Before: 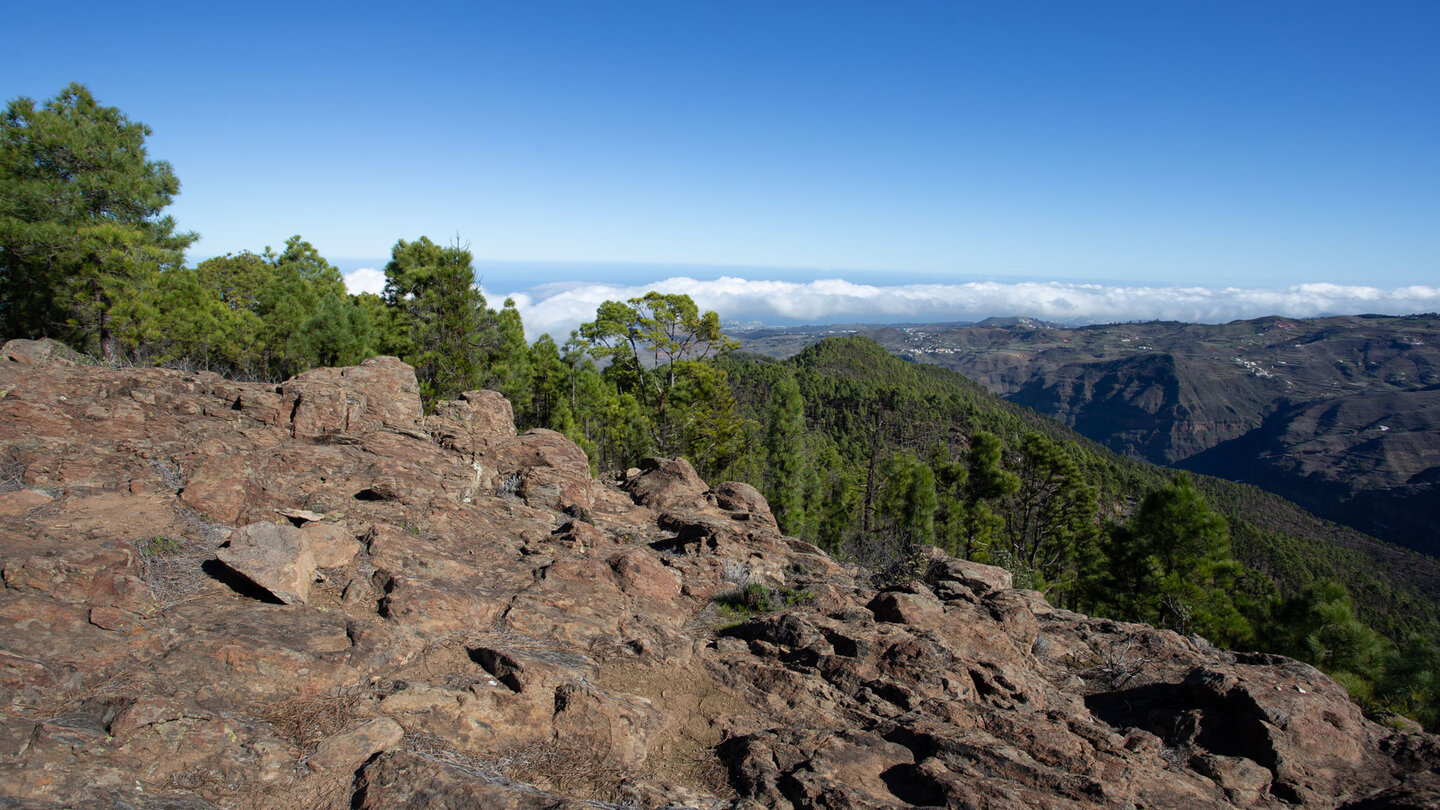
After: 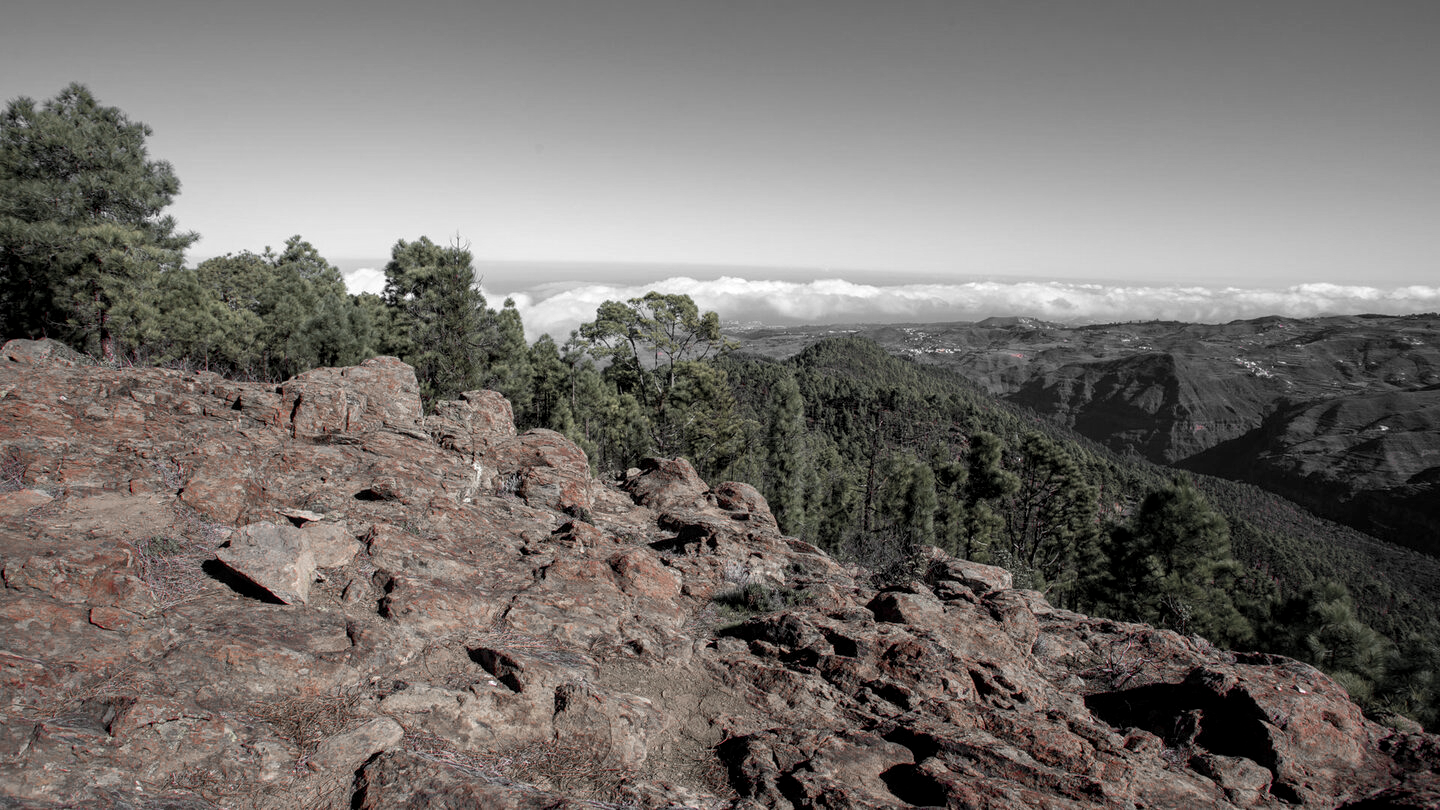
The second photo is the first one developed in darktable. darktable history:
local contrast: on, module defaults
white balance: red 1.009, blue 1.027
color zones: curves: ch1 [(0, 0.831) (0.08, 0.771) (0.157, 0.268) (0.241, 0.207) (0.562, -0.005) (0.714, -0.013) (0.876, 0.01) (1, 0.831)]
sharpen: radius 2.883, amount 0.868, threshold 47.523
